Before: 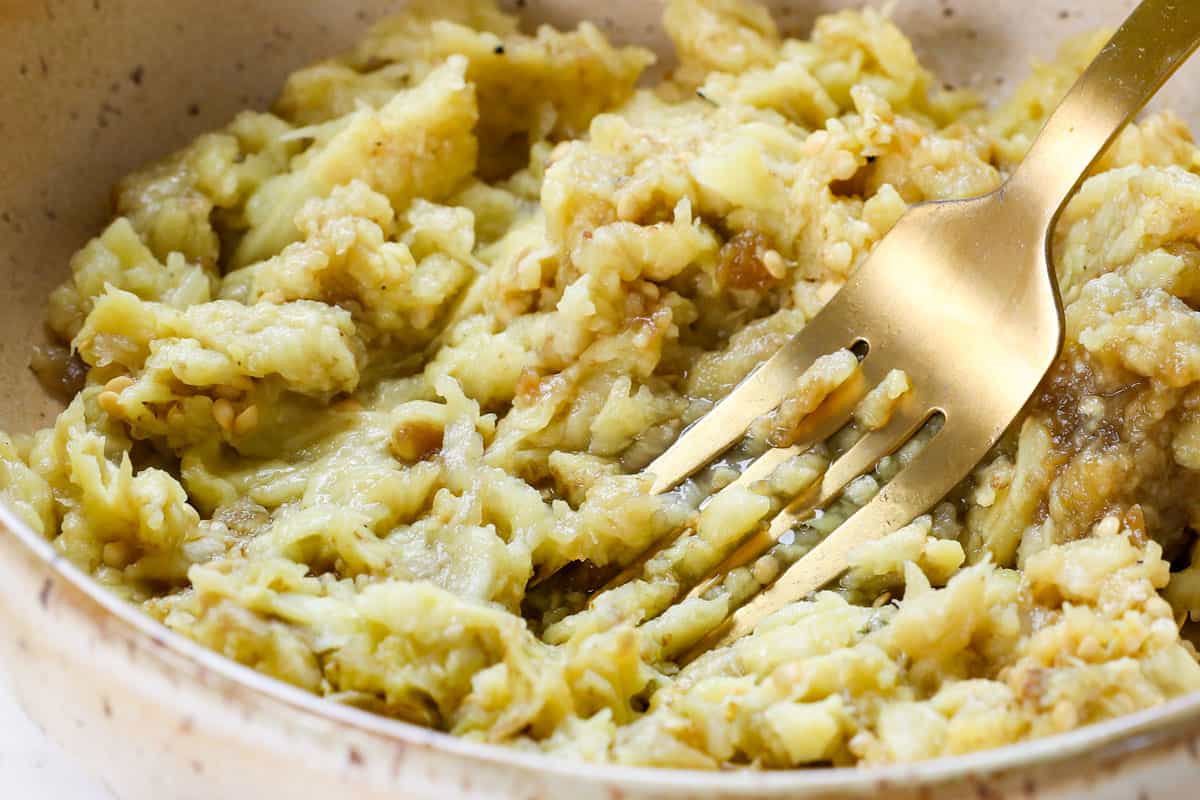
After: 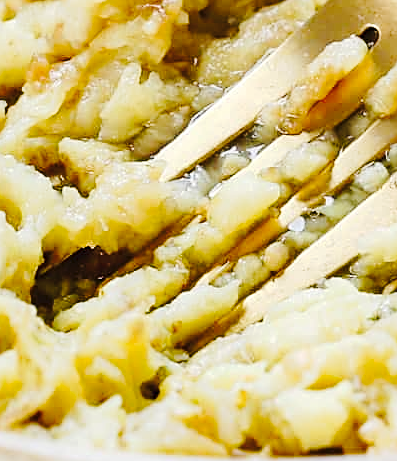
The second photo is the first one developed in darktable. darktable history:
sharpen: on, module defaults
tone curve: curves: ch0 [(0, 0) (0.003, 0.023) (0.011, 0.029) (0.025, 0.037) (0.044, 0.047) (0.069, 0.057) (0.1, 0.075) (0.136, 0.103) (0.177, 0.145) (0.224, 0.193) (0.277, 0.266) (0.335, 0.362) (0.399, 0.473) (0.468, 0.569) (0.543, 0.655) (0.623, 0.73) (0.709, 0.804) (0.801, 0.874) (0.898, 0.924) (1, 1)], preserve colors none
crop: left 40.878%, top 39.176%, right 25.993%, bottom 3.081%
